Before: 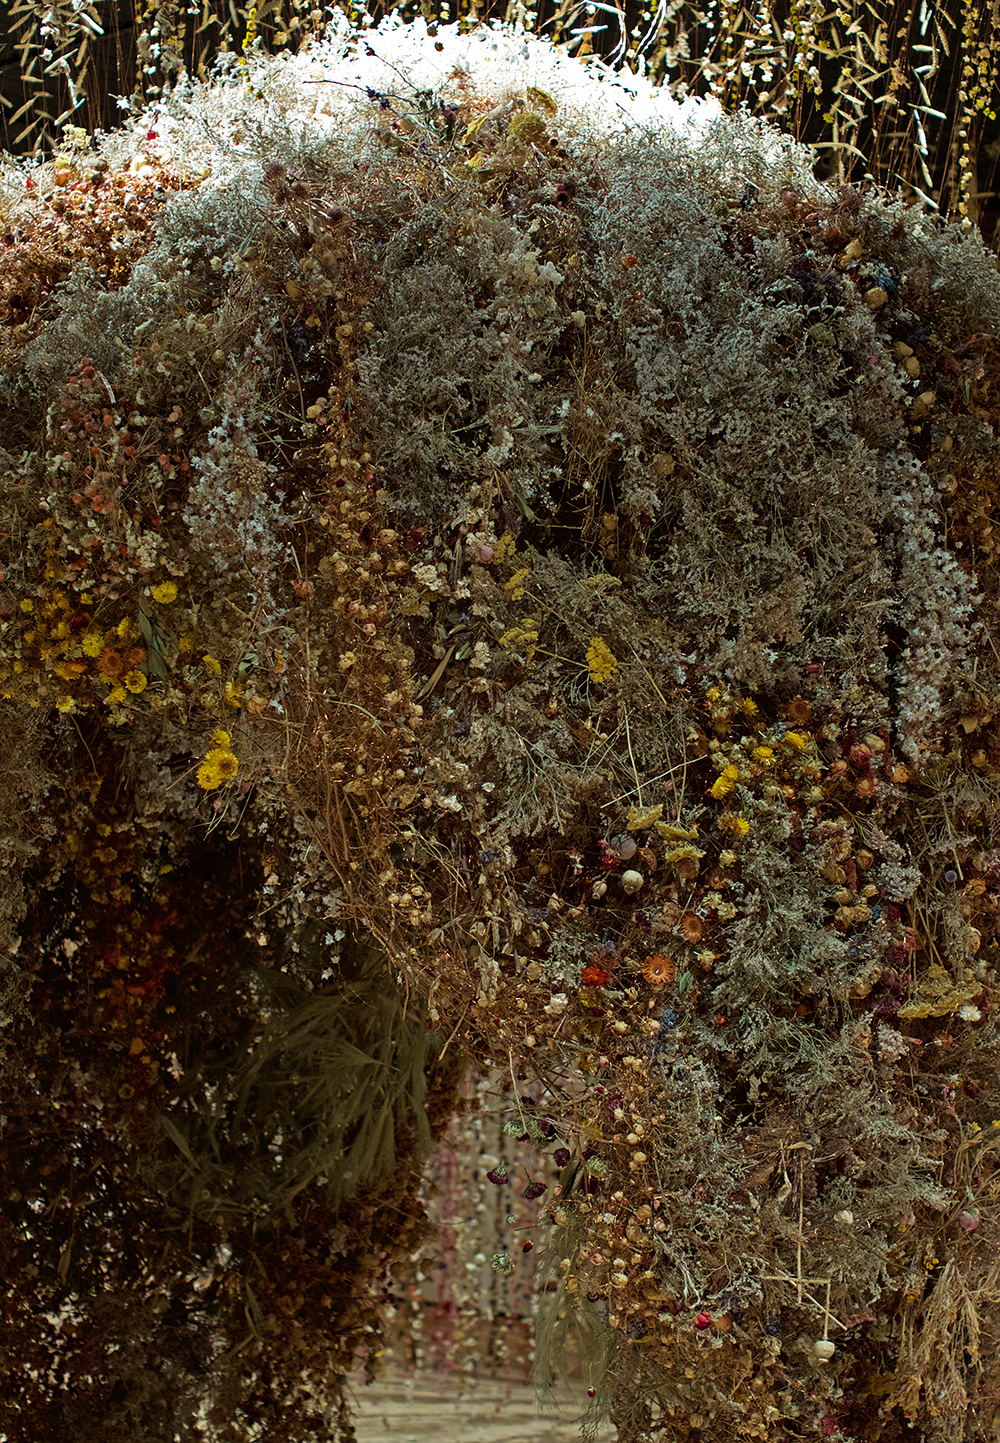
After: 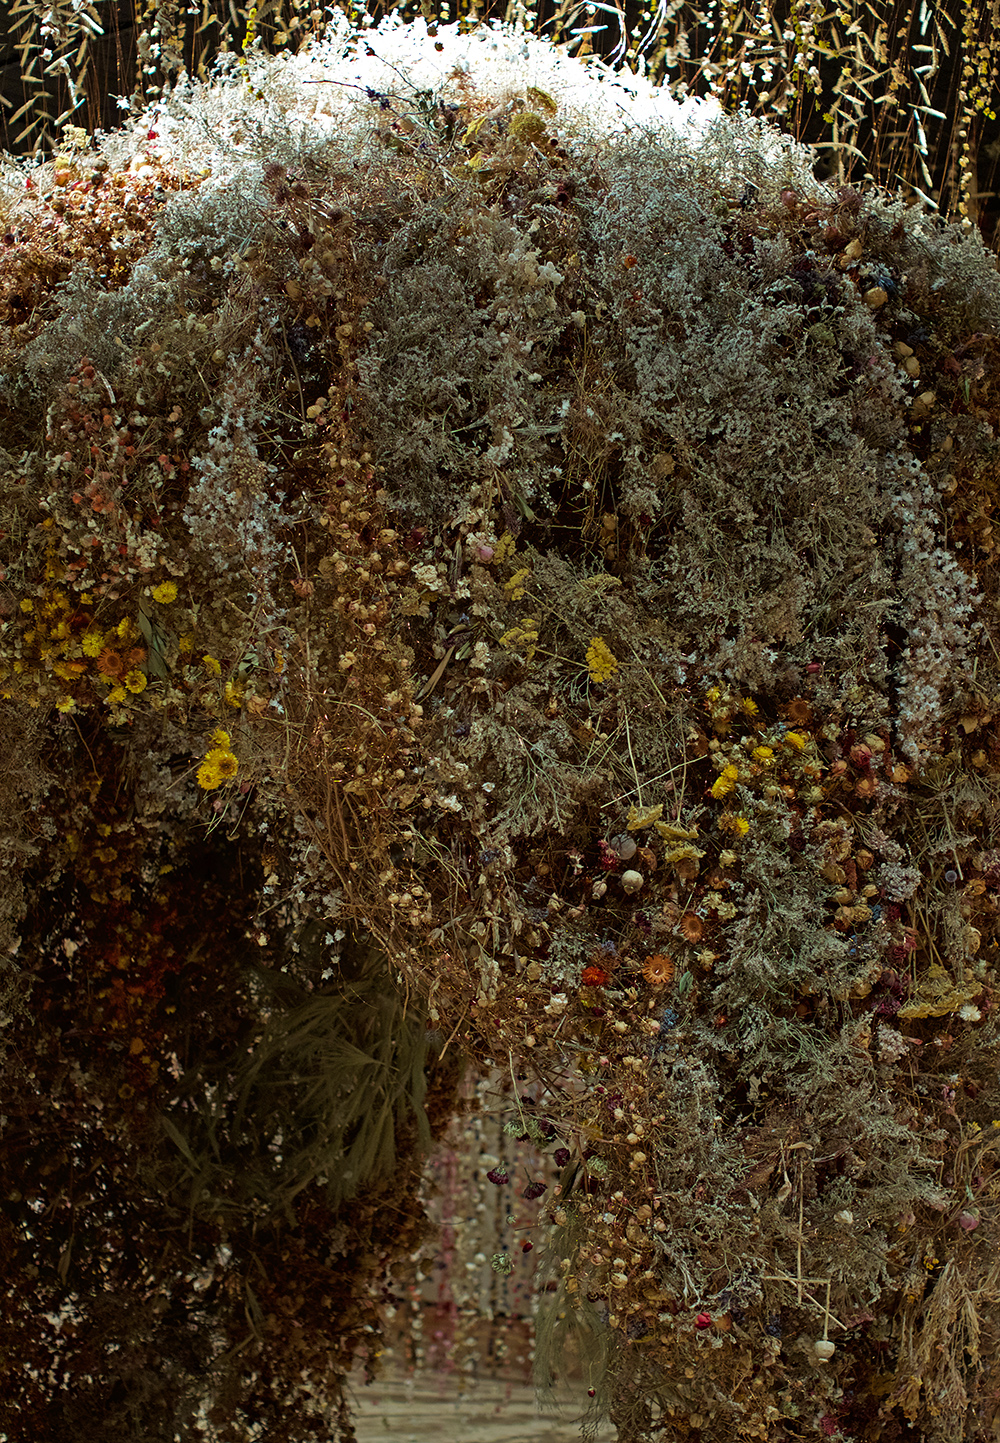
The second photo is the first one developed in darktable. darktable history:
rgb levels: preserve colors max RGB
graduated density: rotation -180°, offset 24.95
